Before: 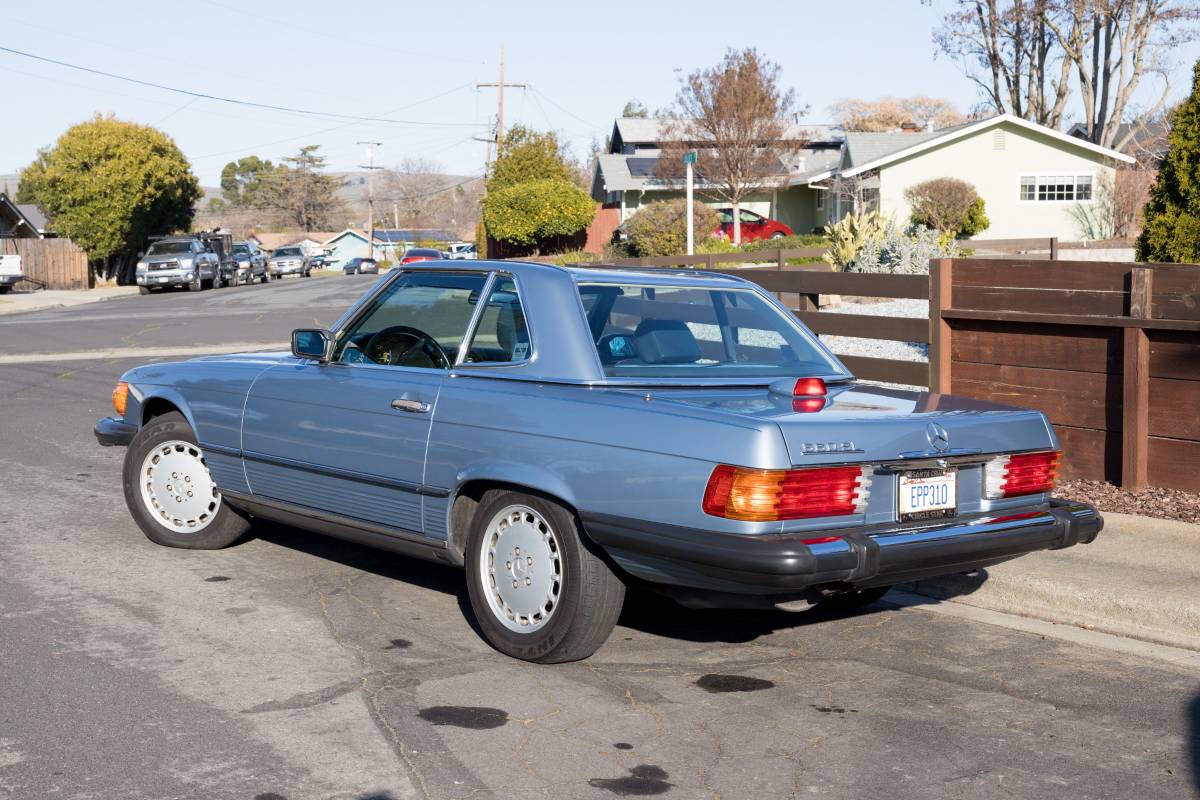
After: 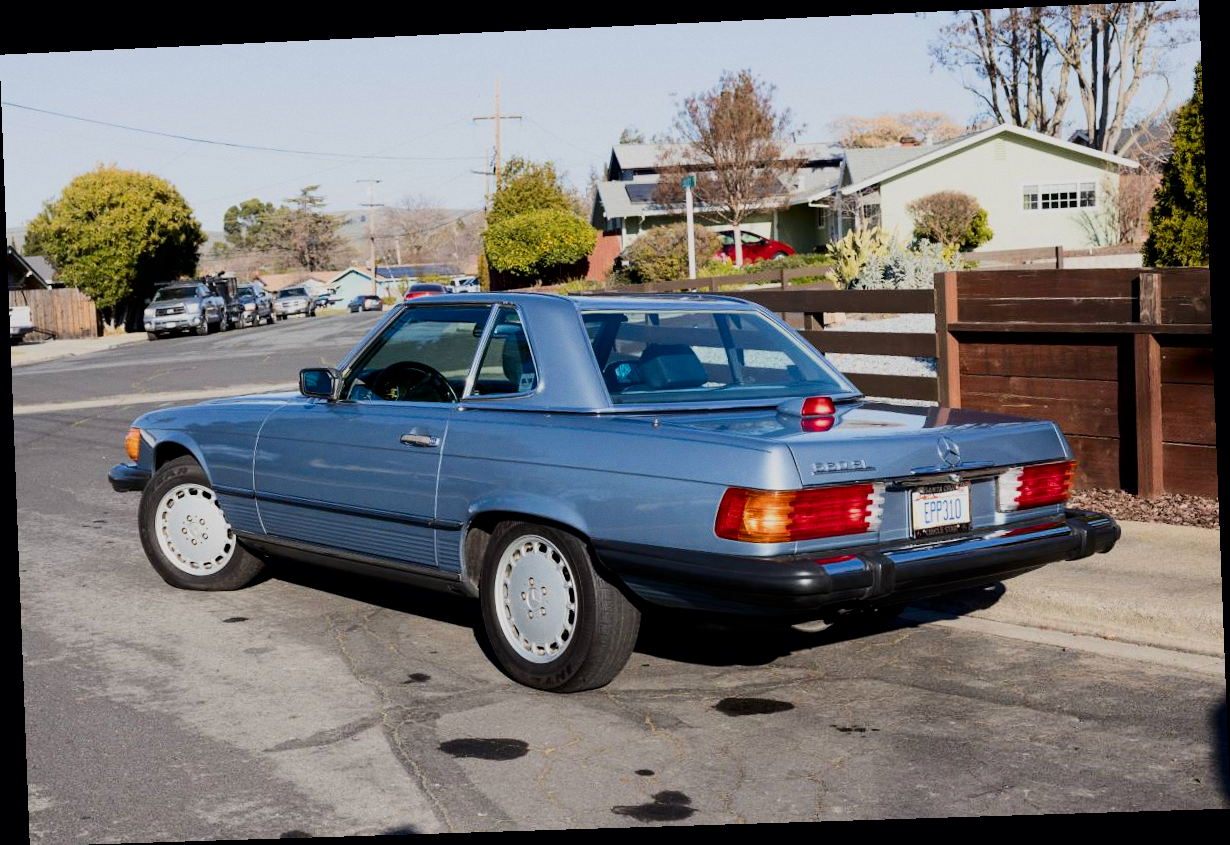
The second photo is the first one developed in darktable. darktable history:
filmic rgb: black relative exposure -7.48 EV, white relative exposure 4.83 EV, hardness 3.4, color science v6 (2022)
contrast brightness saturation: contrast 0.2, brightness -0.11, saturation 0.1
rotate and perspective: rotation -2.22°, lens shift (horizontal) -0.022, automatic cropping off
grain: coarseness 0.09 ISO, strength 10%
